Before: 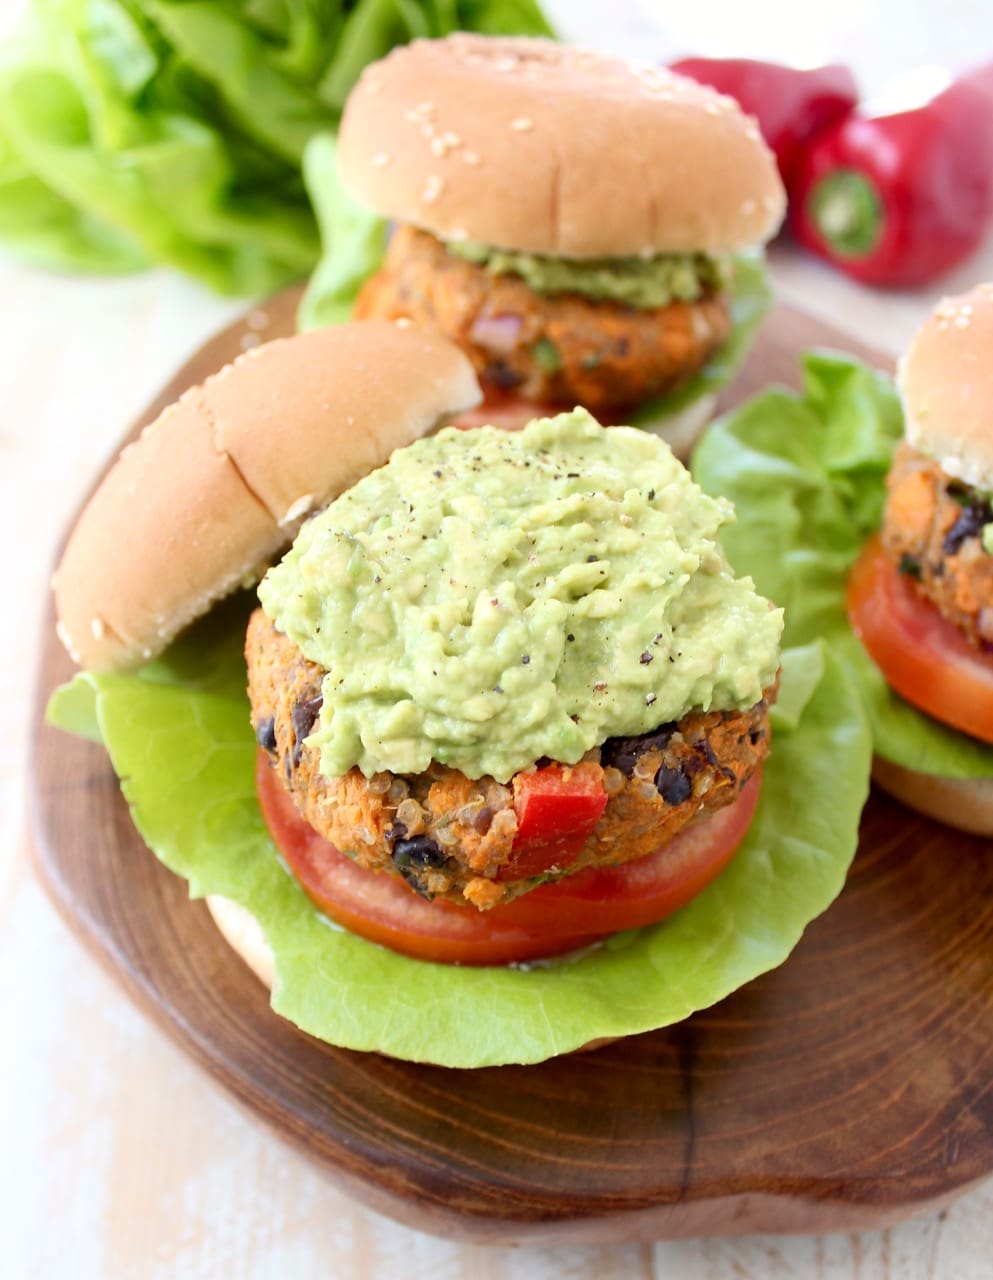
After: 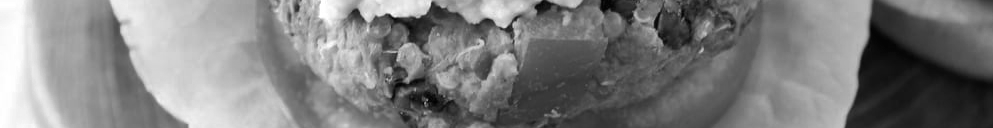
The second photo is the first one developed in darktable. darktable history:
color zones: curves: ch0 [(0.002, 0.593) (0.143, 0.417) (0.285, 0.541) (0.455, 0.289) (0.608, 0.327) (0.727, 0.283) (0.869, 0.571) (1, 0.603)]; ch1 [(0, 0) (0.143, 0) (0.286, 0) (0.429, 0) (0.571, 0) (0.714, 0) (0.857, 0)]
crop and rotate: top 59.084%, bottom 30.916%
